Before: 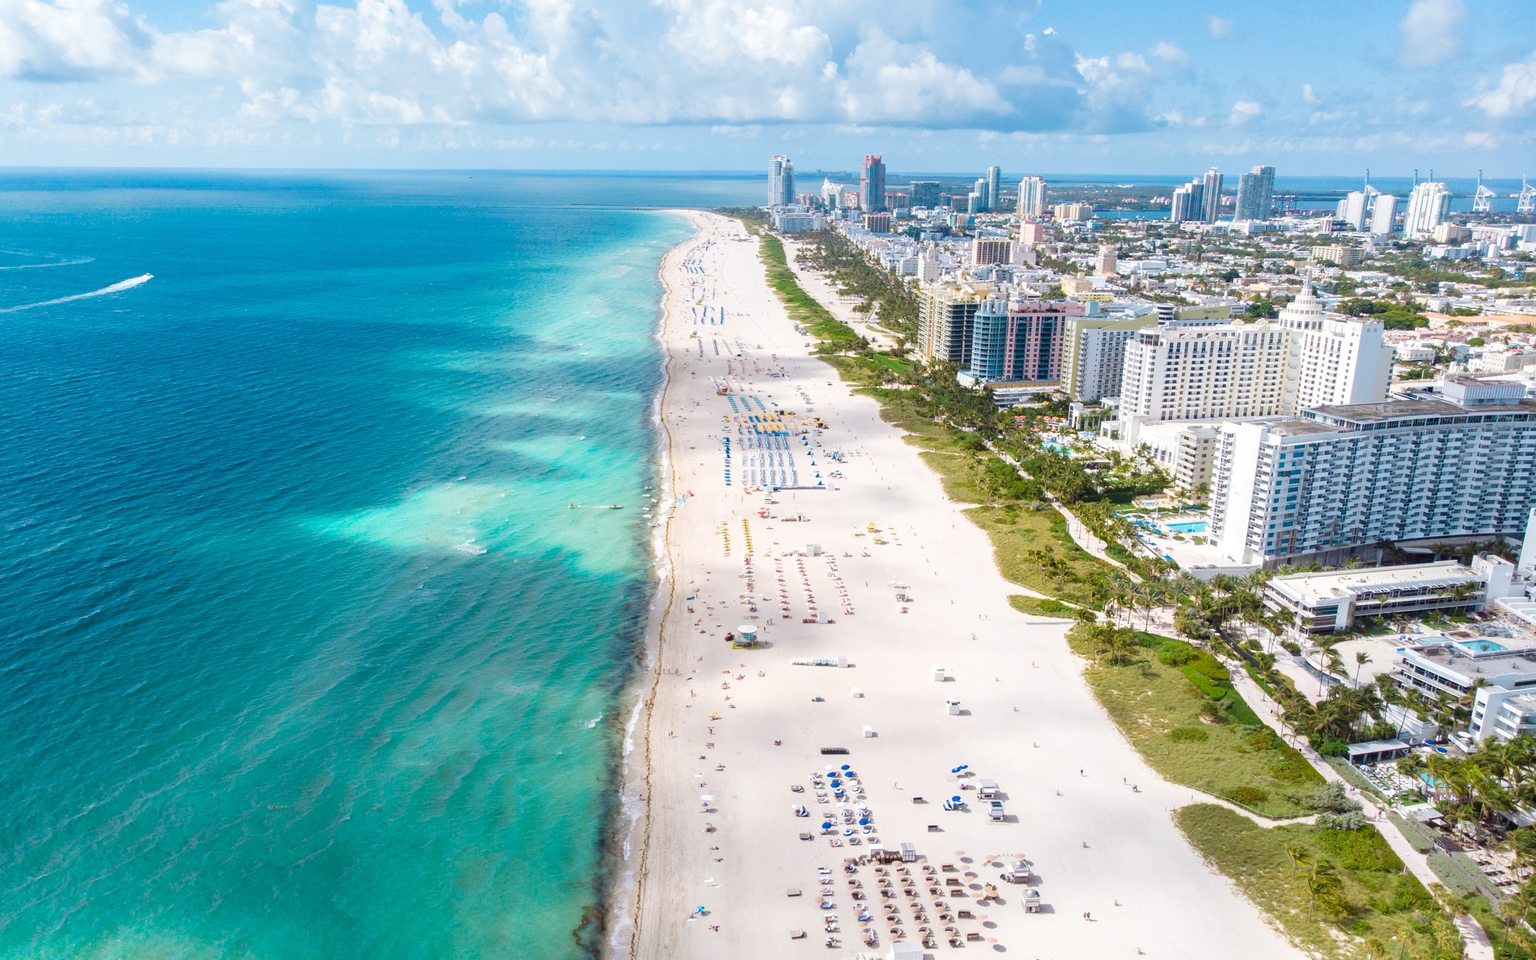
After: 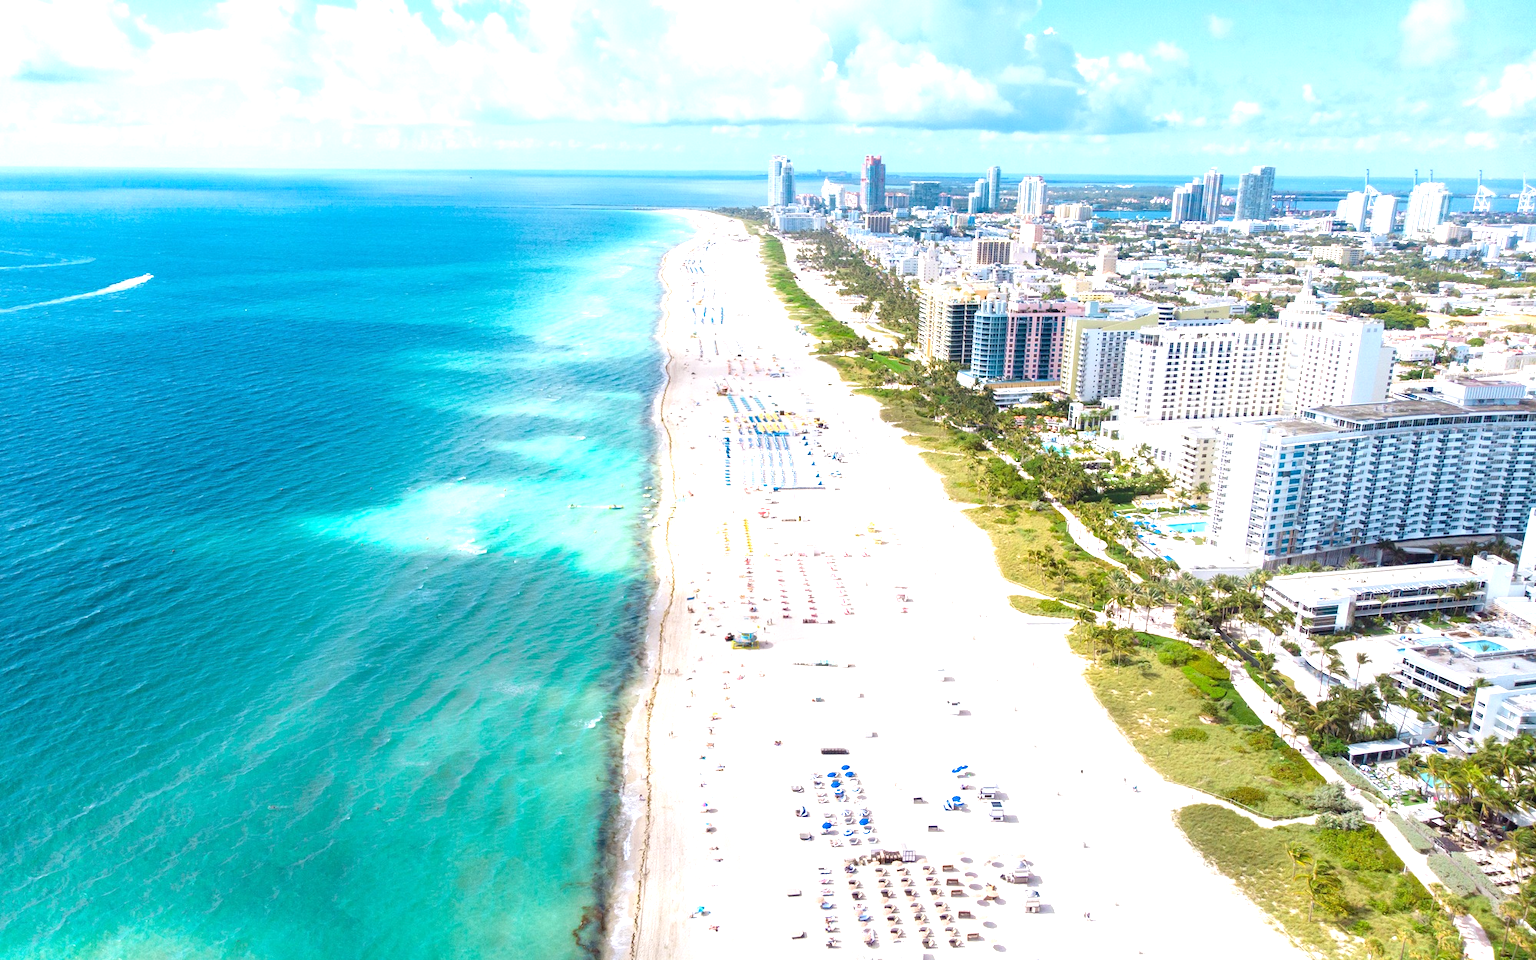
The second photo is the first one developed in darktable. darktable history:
levels: levels [0, 0.498, 1]
exposure: exposure 0.768 EV, compensate highlight preservation false
